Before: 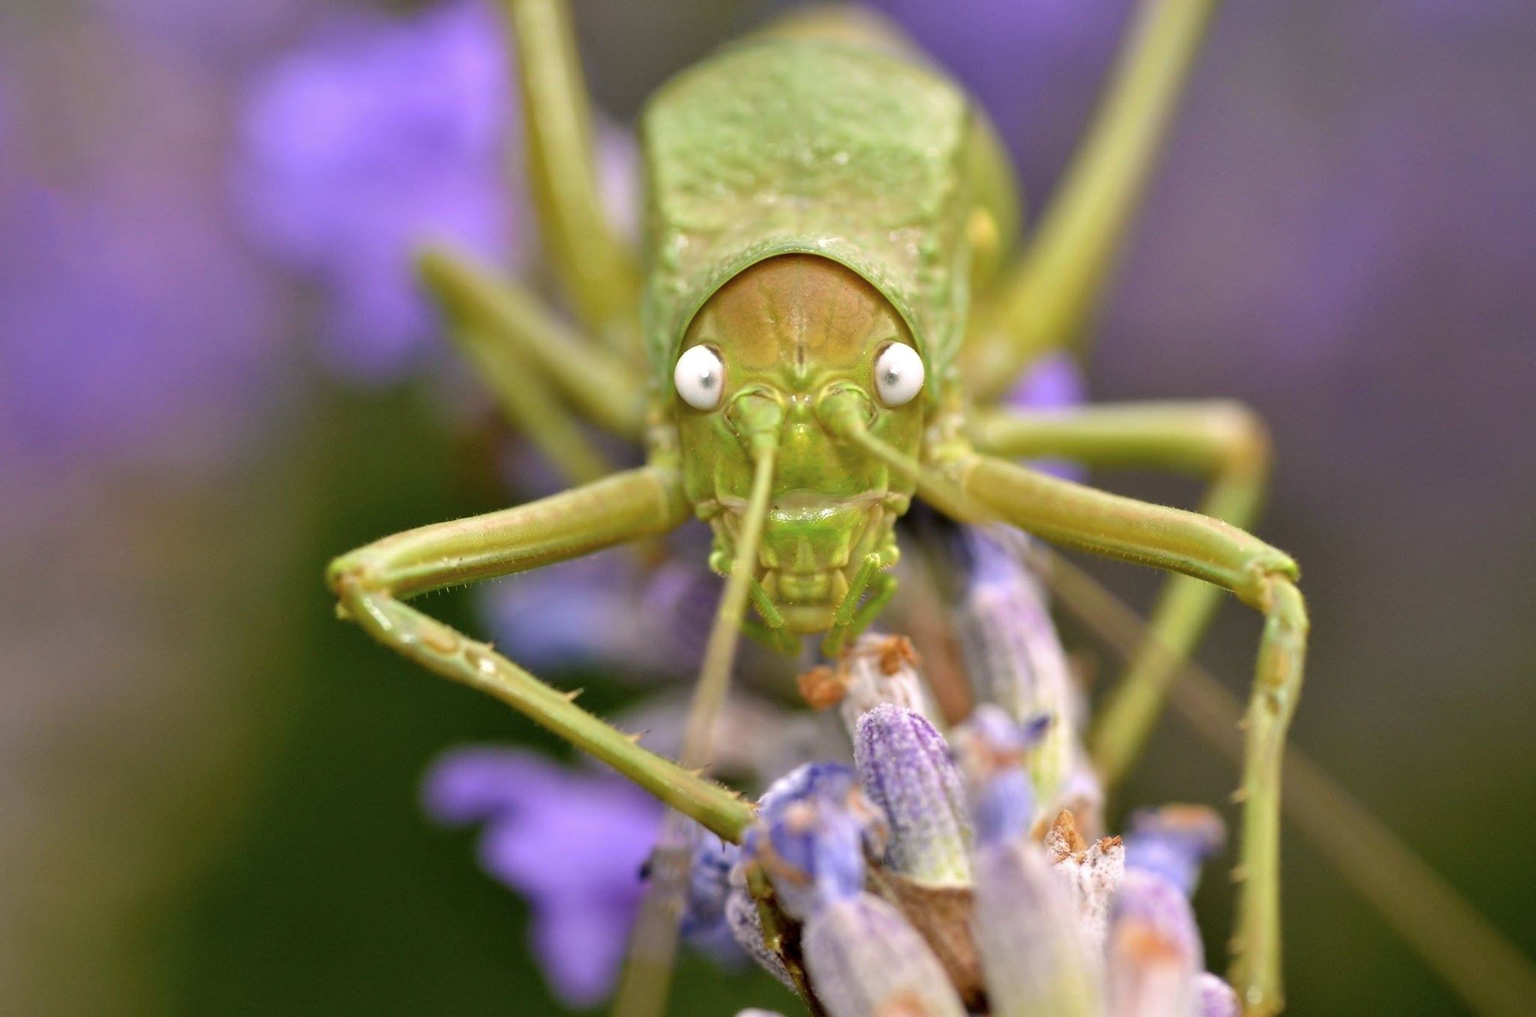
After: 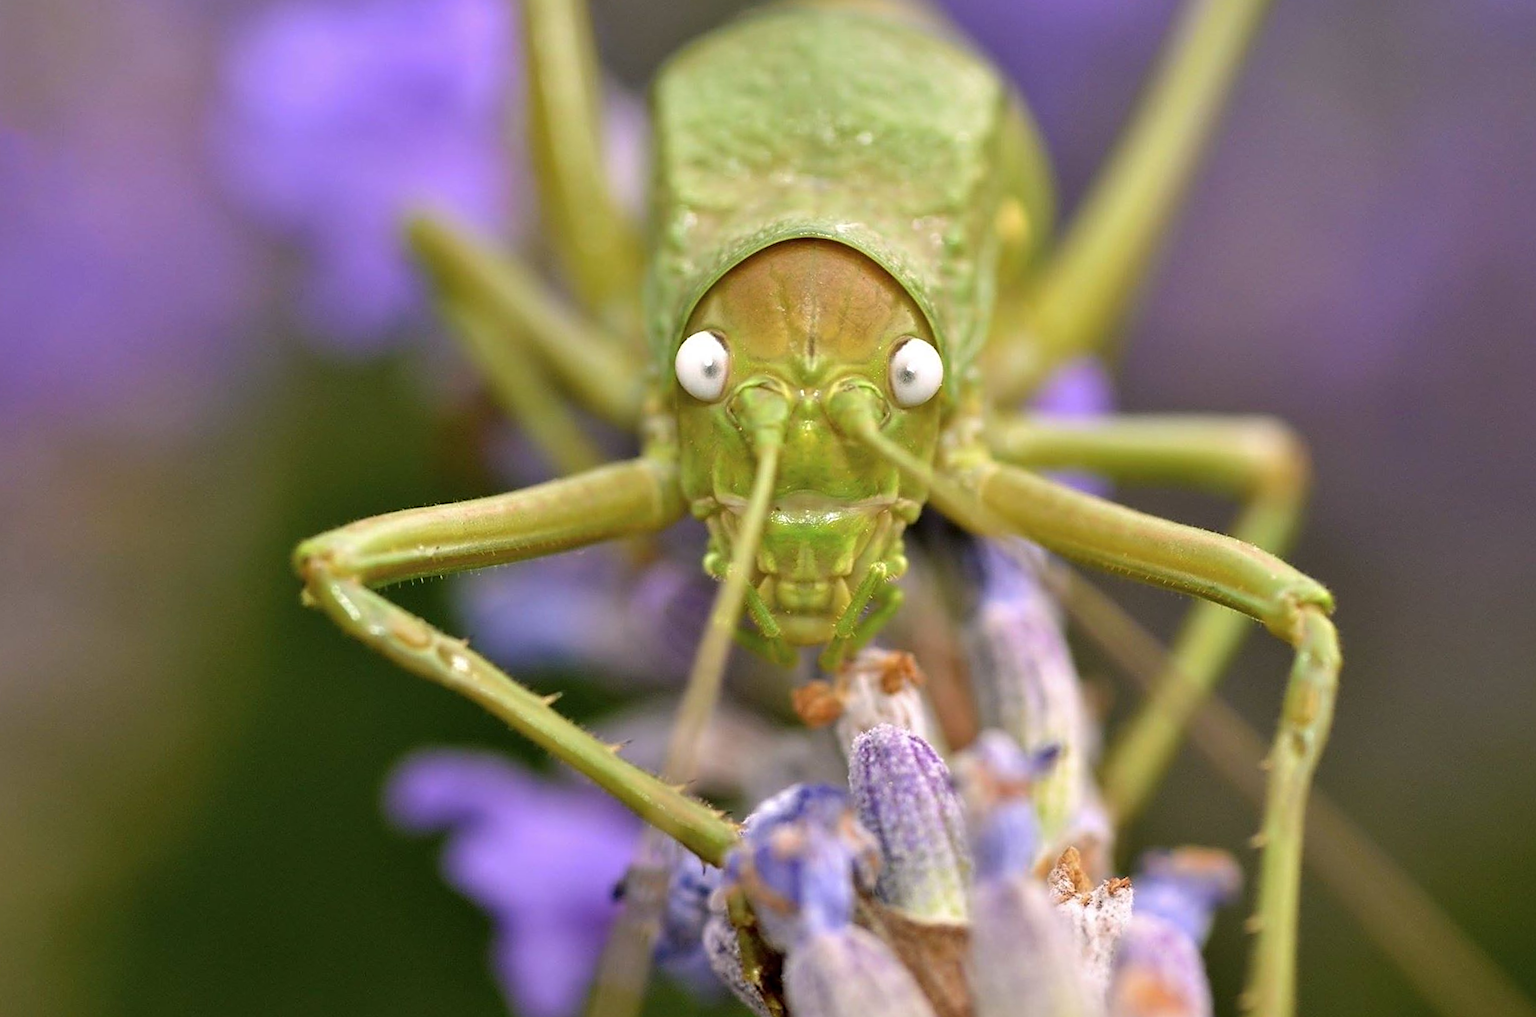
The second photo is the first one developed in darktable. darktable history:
sharpen: on, module defaults
crop and rotate: angle -2.72°
